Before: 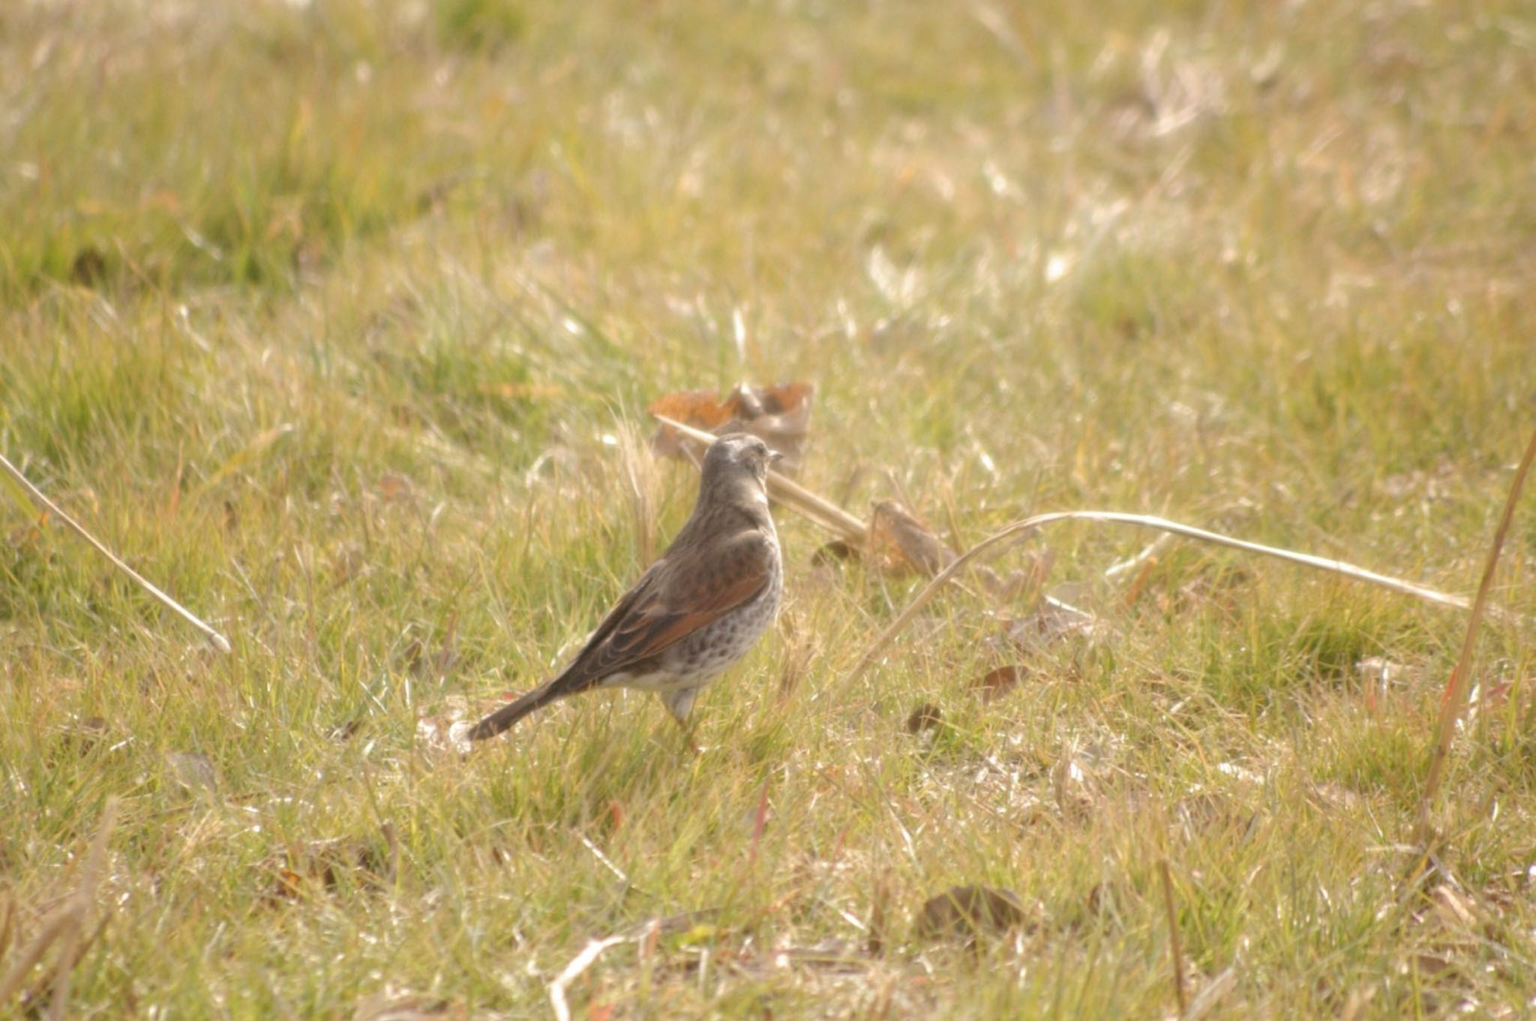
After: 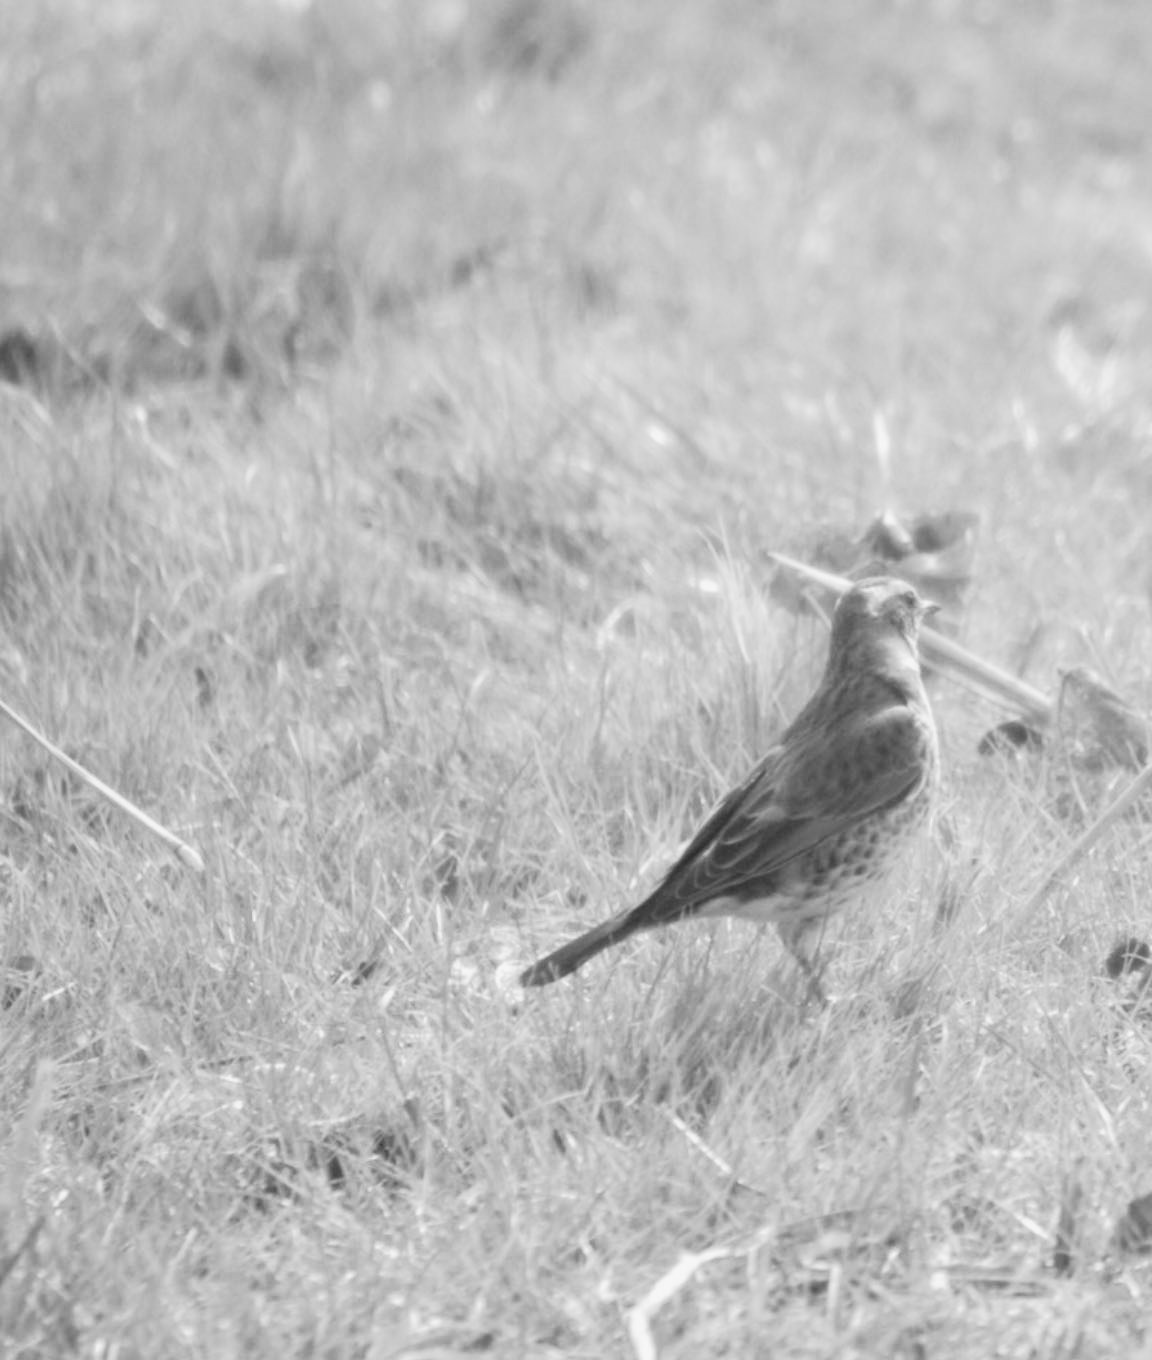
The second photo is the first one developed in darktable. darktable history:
monochrome: a -3.63, b -0.465
crop: left 5.114%, right 38.589%
tone curve: curves: ch0 [(0, 0.013) (0.104, 0.103) (0.258, 0.267) (0.448, 0.489) (0.709, 0.794) (0.895, 0.915) (0.994, 0.971)]; ch1 [(0, 0) (0.335, 0.298) (0.446, 0.416) (0.488, 0.488) (0.515, 0.504) (0.581, 0.615) (0.635, 0.661) (1, 1)]; ch2 [(0, 0) (0.314, 0.306) (0.436, 0.447) (0.502, 0.5) (0.538, 0.541) (0.568, 0.603) (0.641, 0.635) (0.717, 0.701) (1, 1)], color space Lab, independent channels, preserve colors none
